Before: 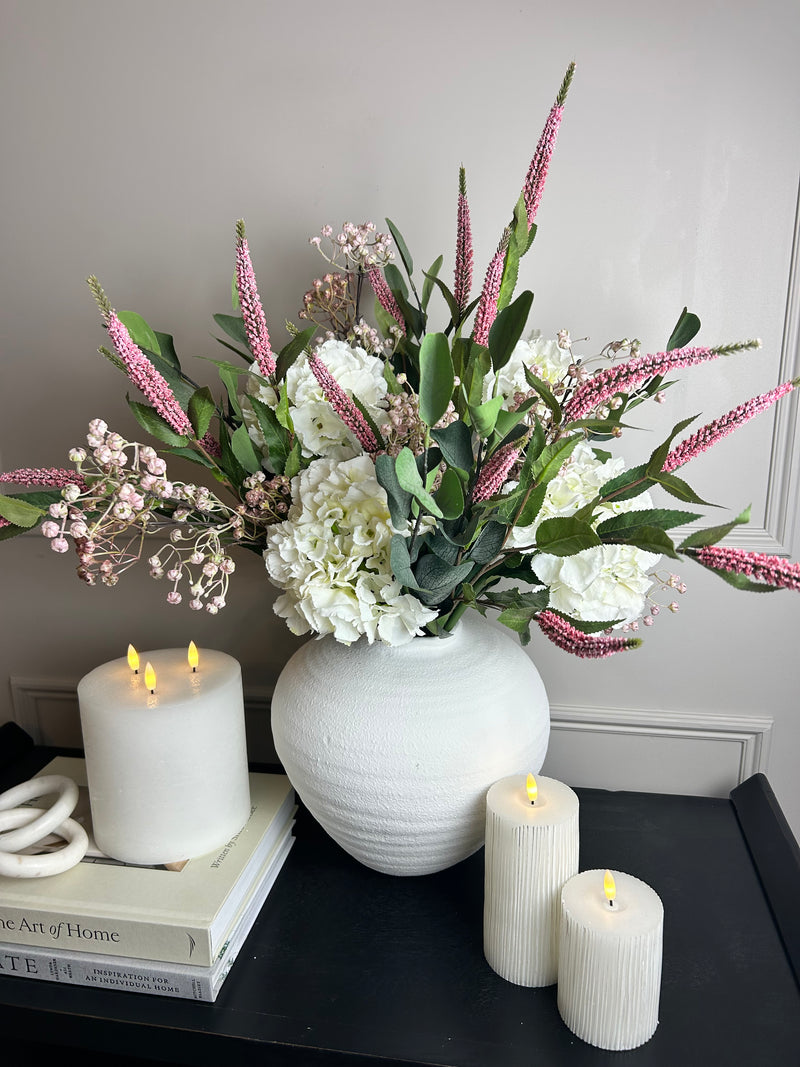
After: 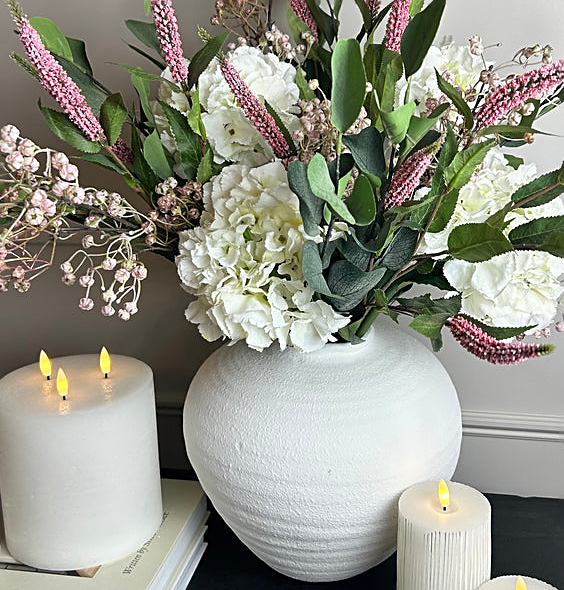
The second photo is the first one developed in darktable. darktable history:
sharpen: on, module defaults
crop: left 11.123%, top 27.61%, right 18.3%, bottom 17.034%
